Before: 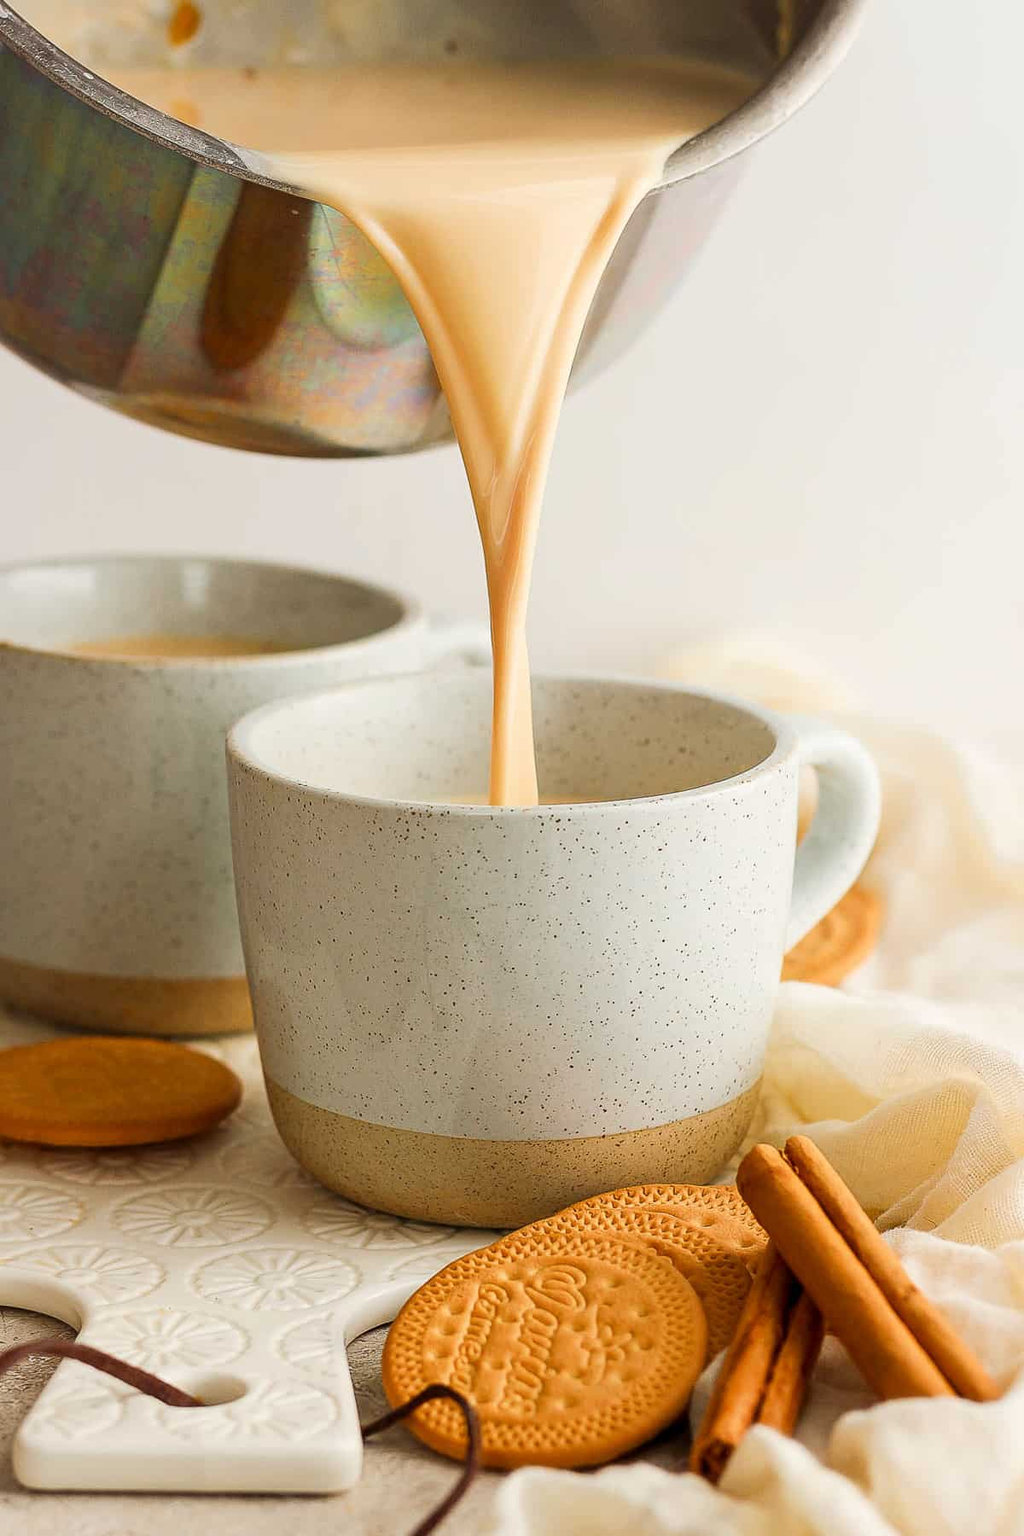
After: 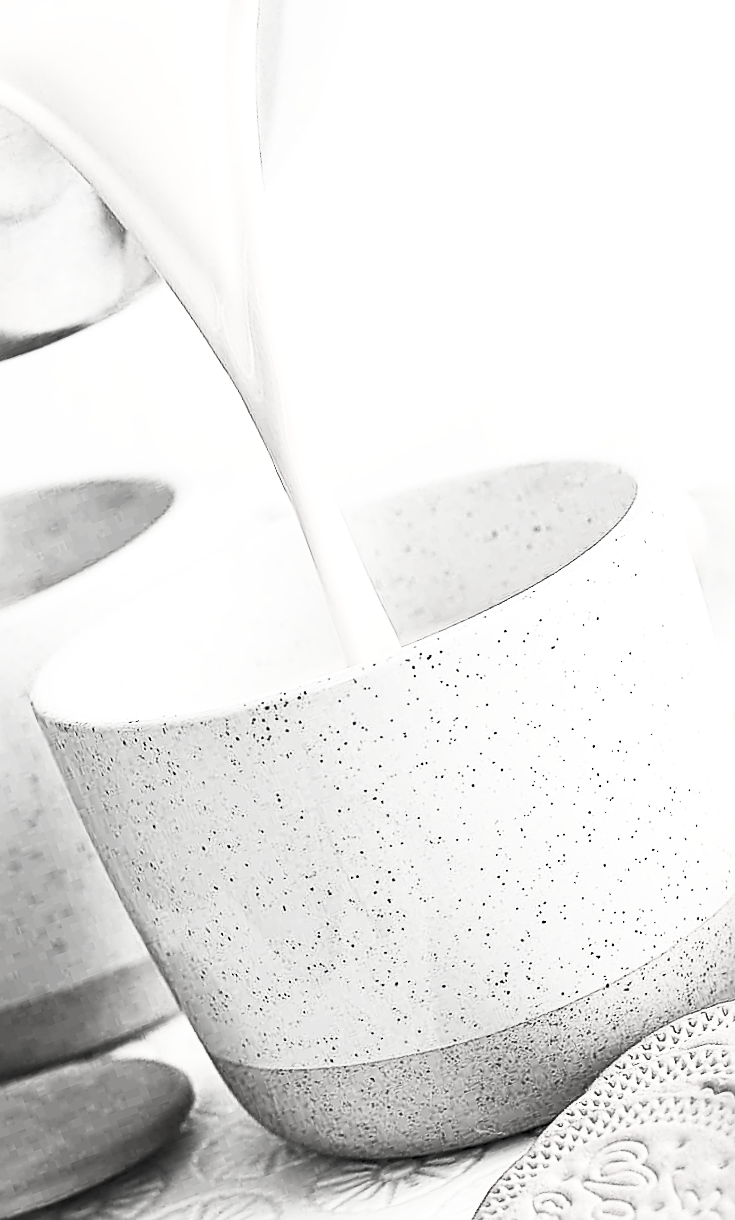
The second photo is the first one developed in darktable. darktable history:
crop and rotate: angle 20.3°, left 6.735%, right 3.939%, bottom 1.134%
sharpen: radius 2.535, amount 0.618
exposure: black level correction 0, exposure 0.397 EV, compensate highlight preservation false
contrast brightness saturation: contrast 0.546, brightness 0.481, saturation -0.983
